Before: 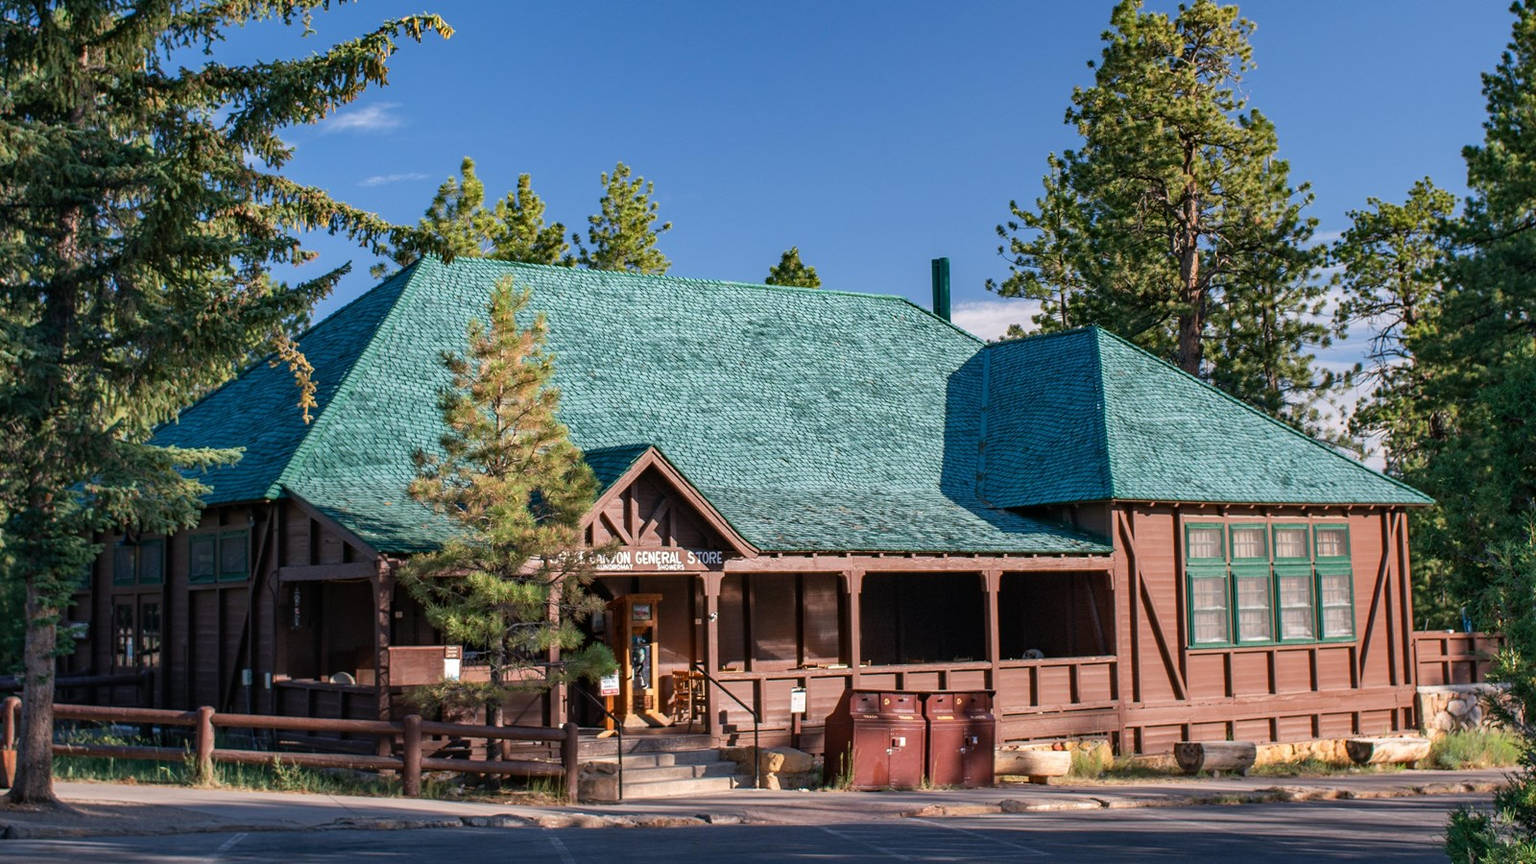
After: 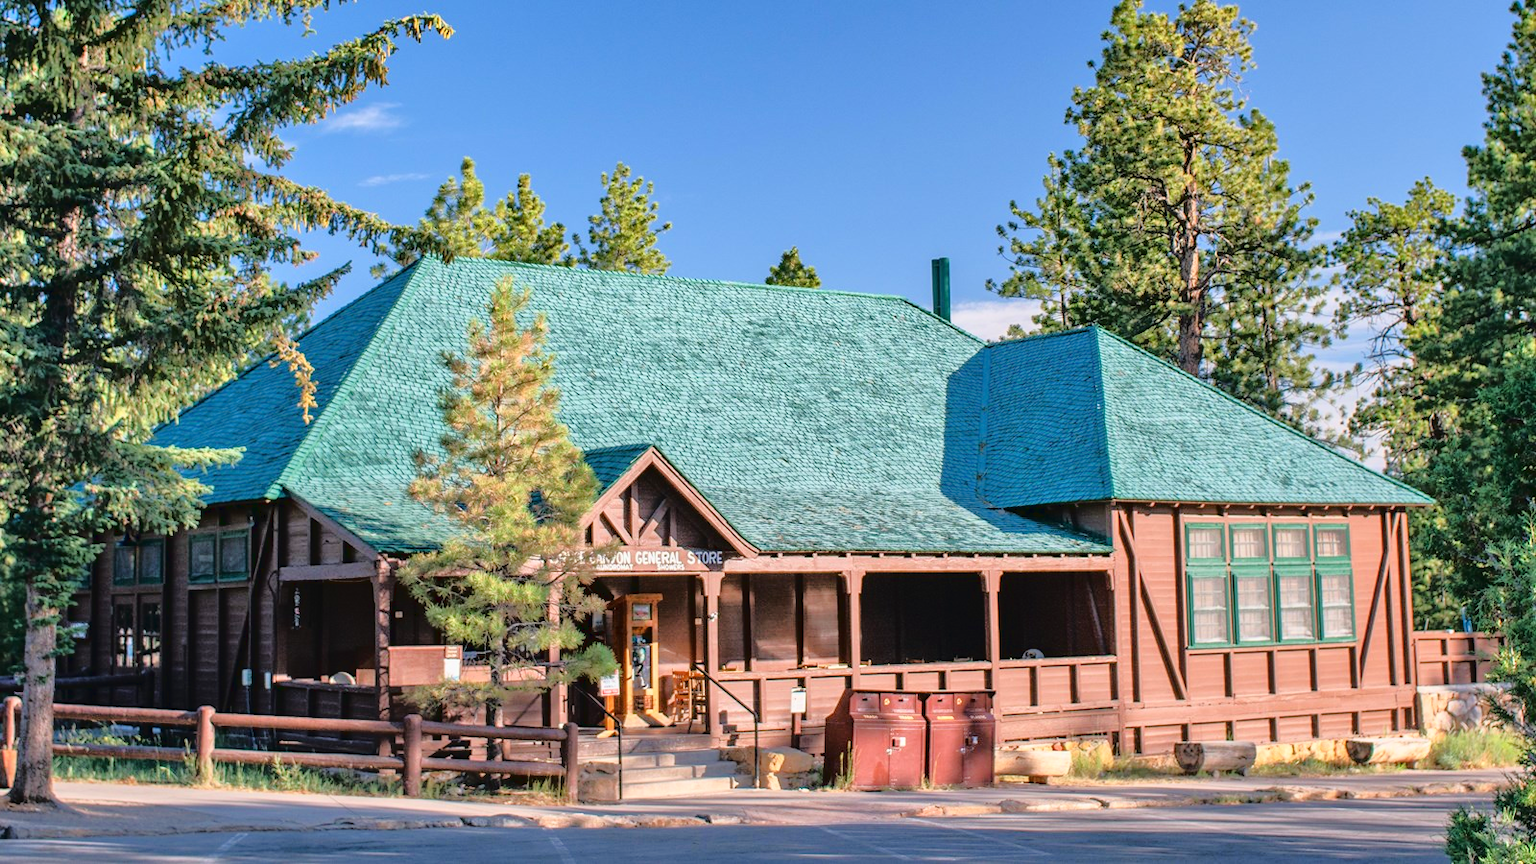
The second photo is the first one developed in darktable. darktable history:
tone equalizer: -7 EV 0.149 EV, -6 EV 0.626 EV, -5 EV 1.13 EV, -4 EV 1.36 EV, -3 EV 1.18 EV, -2 EV 0.6 EV, -1 EV 0.158 EV
tone curve: curves: ch0 [(0, 0.029) (0.168, 0.142) (0.359, 0.44) (0.469, 0.544) (0.634, 0.722) (0.858, 0.903) (1, 0.968)]; ch1 [(0, 0) (0.437, 0.453) (0.472, 0.47) (0.502, 0.502) (0.54, 0.534) (0.57, 0.592) (0.618, 0.66) (0.699, 0.749) (0.859, 0.899) (1, 1)]; ch2 [(0, 0) (0.33, 0.301) (0.421, 0.443) (0.476, 0.498) (0.505, 0.503) (0.547, 0.557) (0.586, 0.634) (0.608, 0.676) (1, 1)]
